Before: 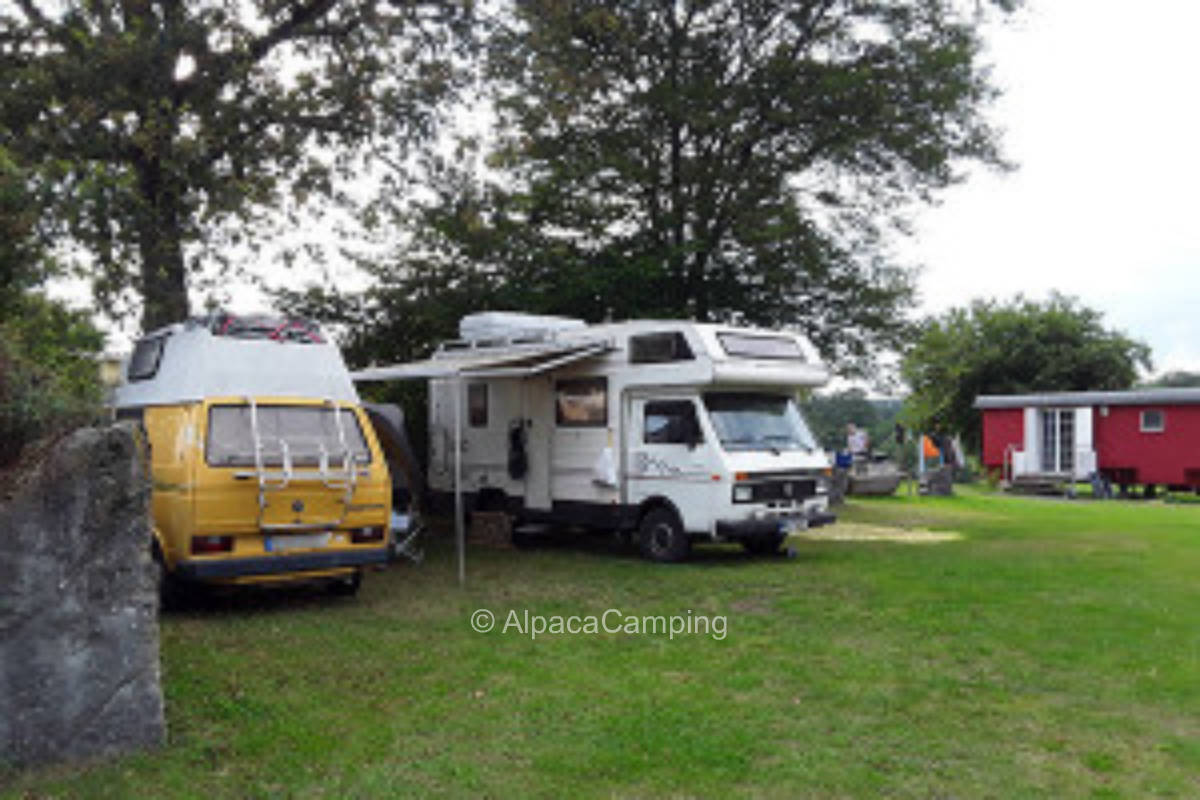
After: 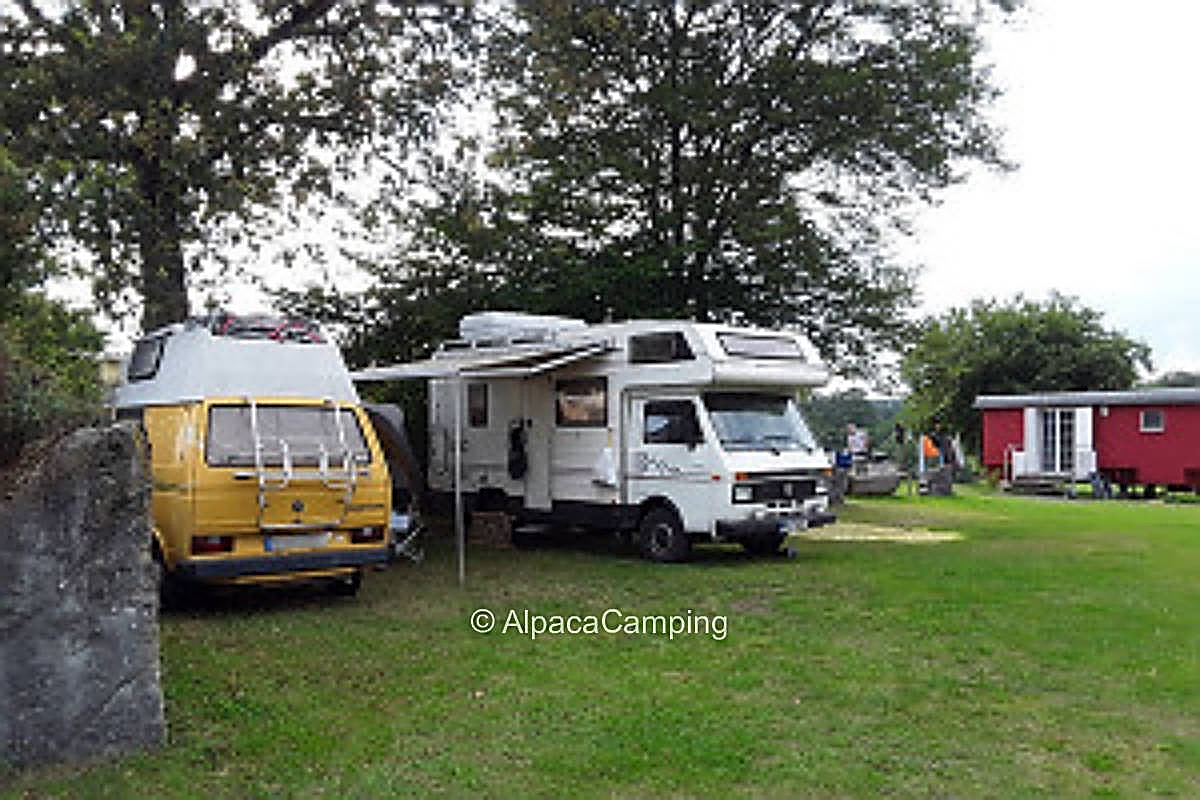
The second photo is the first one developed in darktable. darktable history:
sharpen: amount 1.865
